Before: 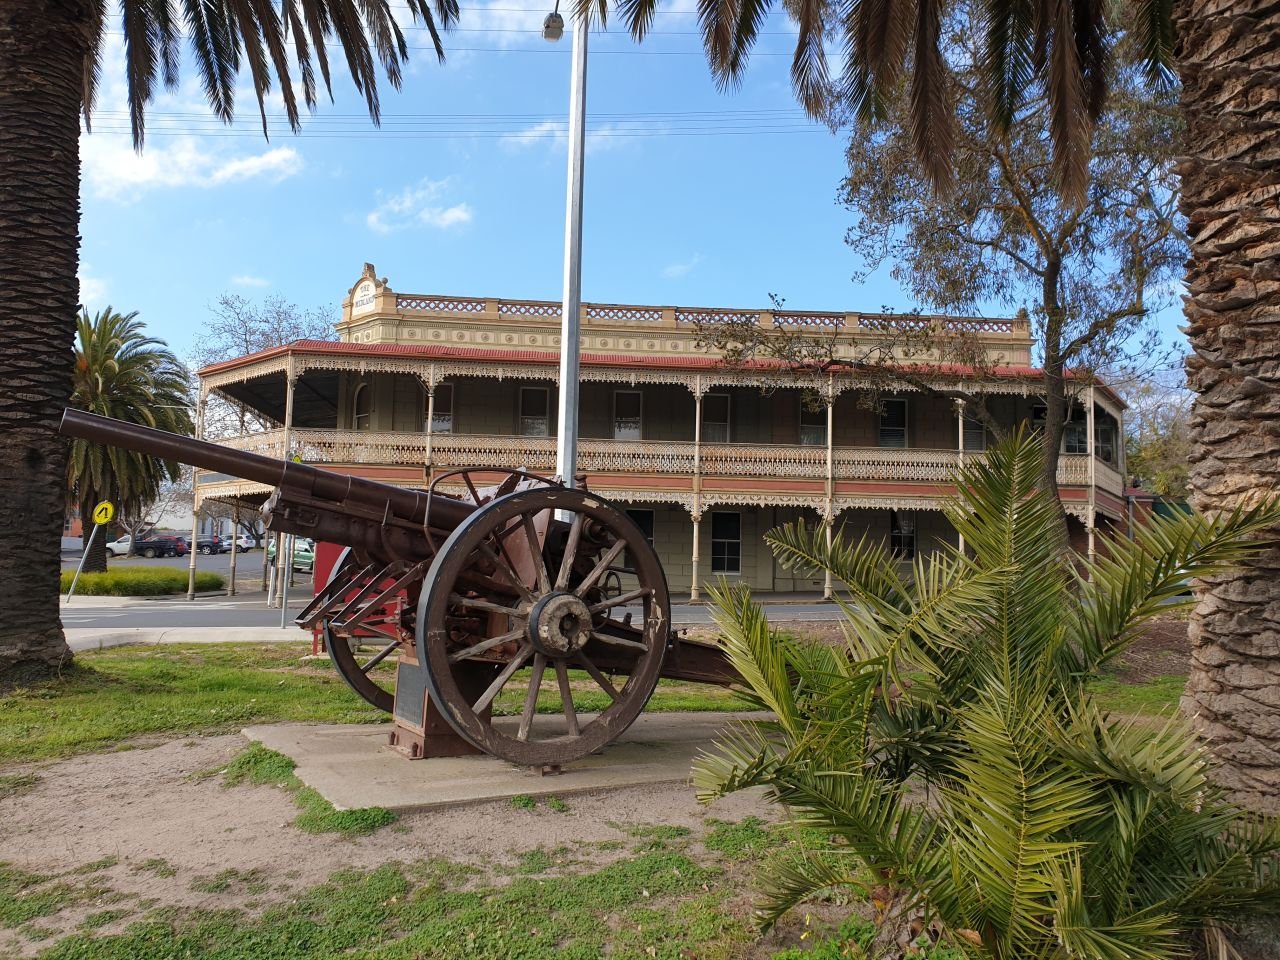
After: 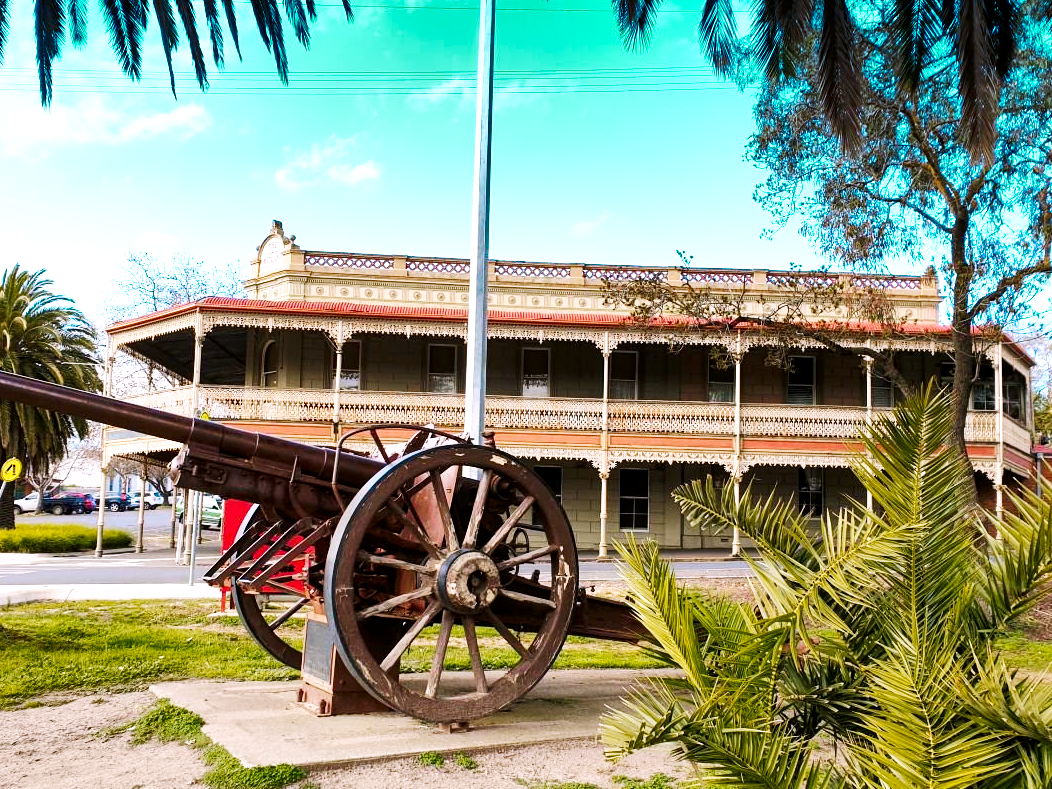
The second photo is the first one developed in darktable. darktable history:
color zones: curves: ch0 [(0.254, 0.492) (0.724, 0.62)]; ch1 [(0.25, 0.528) (0.719, 0.796)]; ch2 [(0, 0.472) (0.25, 0.5) (0.73, 0.184)]
local contrast: highlights 100%, shadows 100%, detail 120%, midtone range 0.2
base curve: curves: ch0 [(0, 0) (0.007, 0.004) (0.027, 0.03) (0.046, 0.07) (0.207, 0.54) (0.442, 0.872) (0.673, 0.972) (1, 1)], preserve colors none
shadows and highlights: radius 100.41, shadows 50.55, highlights -64.36, highlights color adjustment 49.82%, soften with gaussian
crop and rotate: left 7.196%, top 4.574%, right 10.605%, bottom 13.178%
graduated density: density 2.02 EV, hardness 44%, rotation 0.374°, offset 8.21, hue 208.8°, saturation 97%
color correction: highlights a* 3.12, highlights b* -1.55, shadows a* -0.101, shadows b* 2.52, saturation 0.98
